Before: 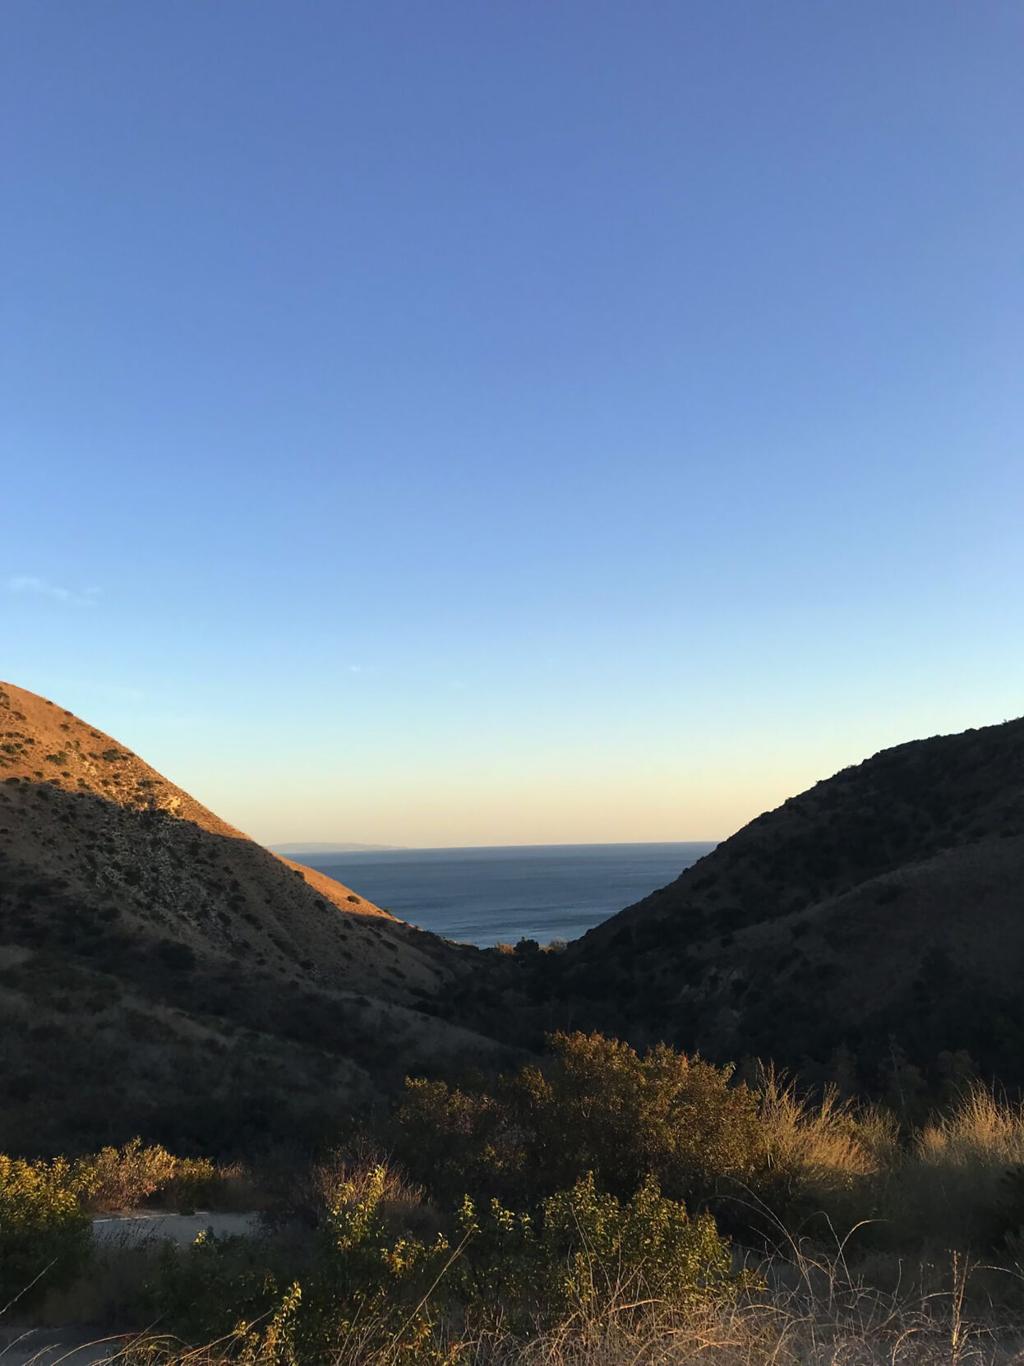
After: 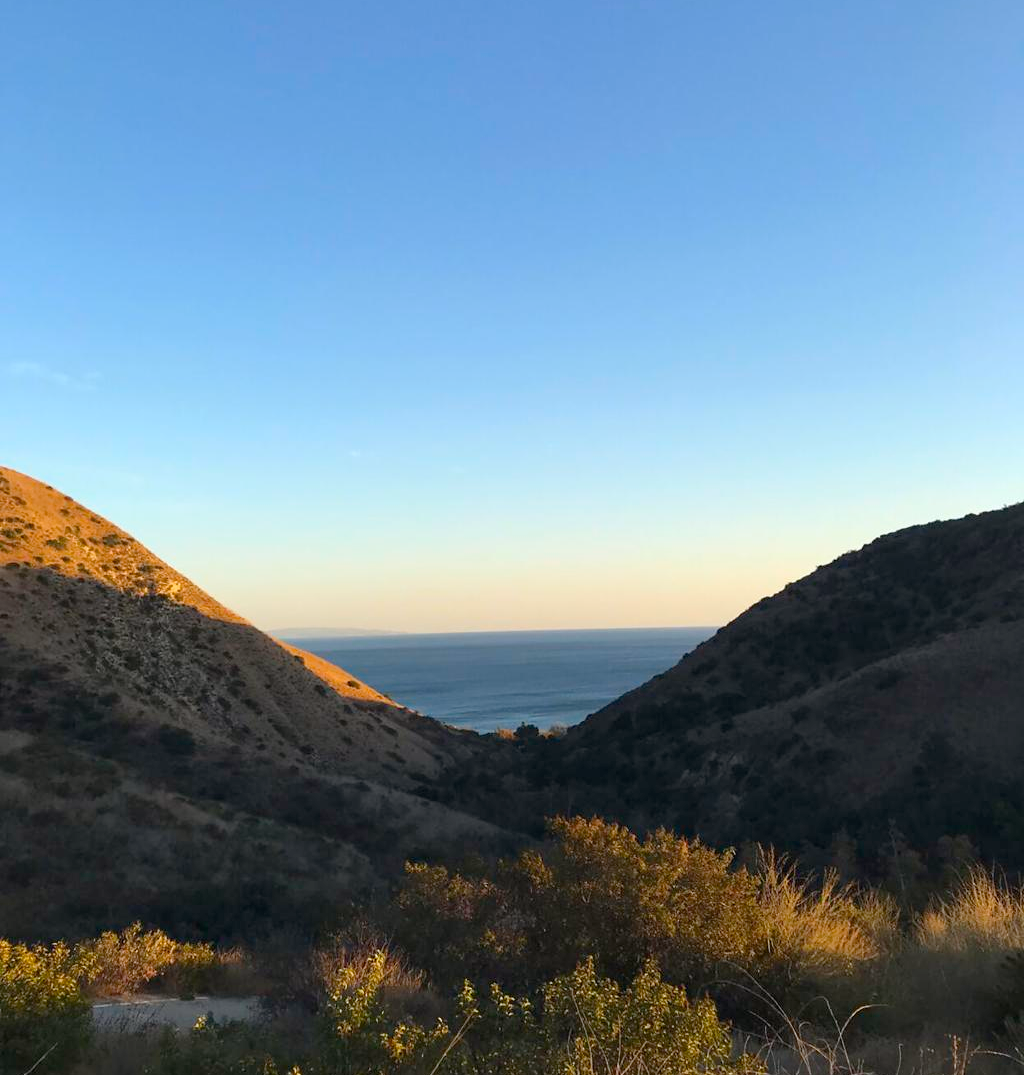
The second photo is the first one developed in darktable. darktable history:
crop and rotate: top 15.775%, bottom 5.474%
color balance rgb: shadows lift › chroma 1.012%, shadows lift › hue 28.83°, perceptual saturation grading › global saturation 31.262%
